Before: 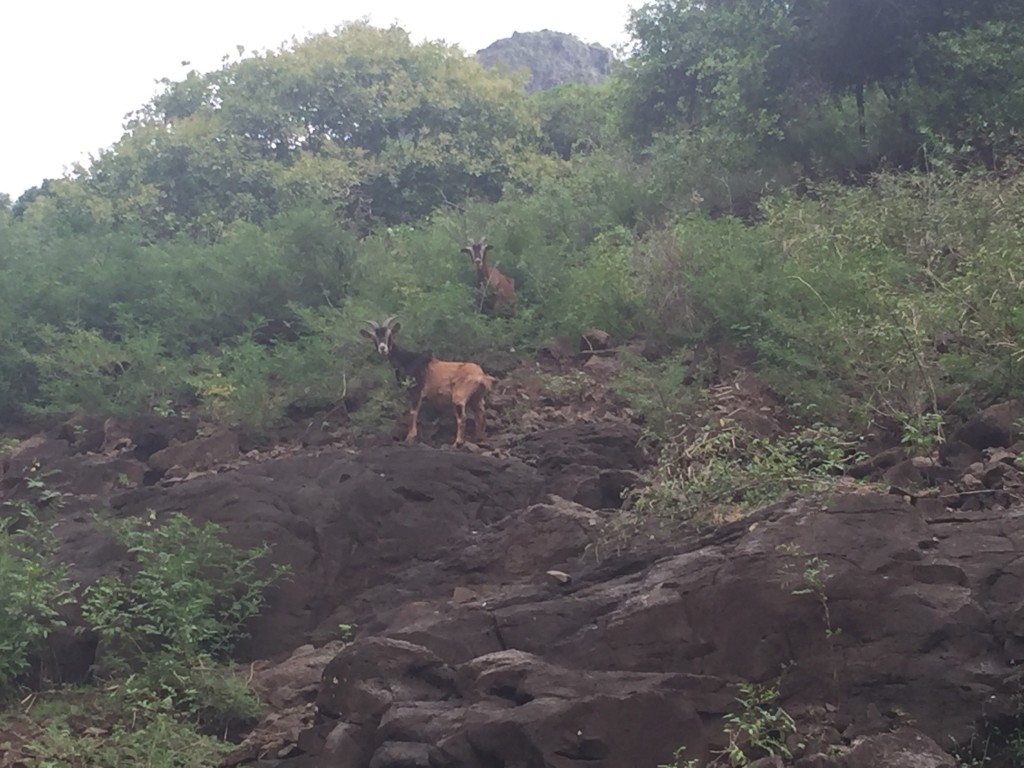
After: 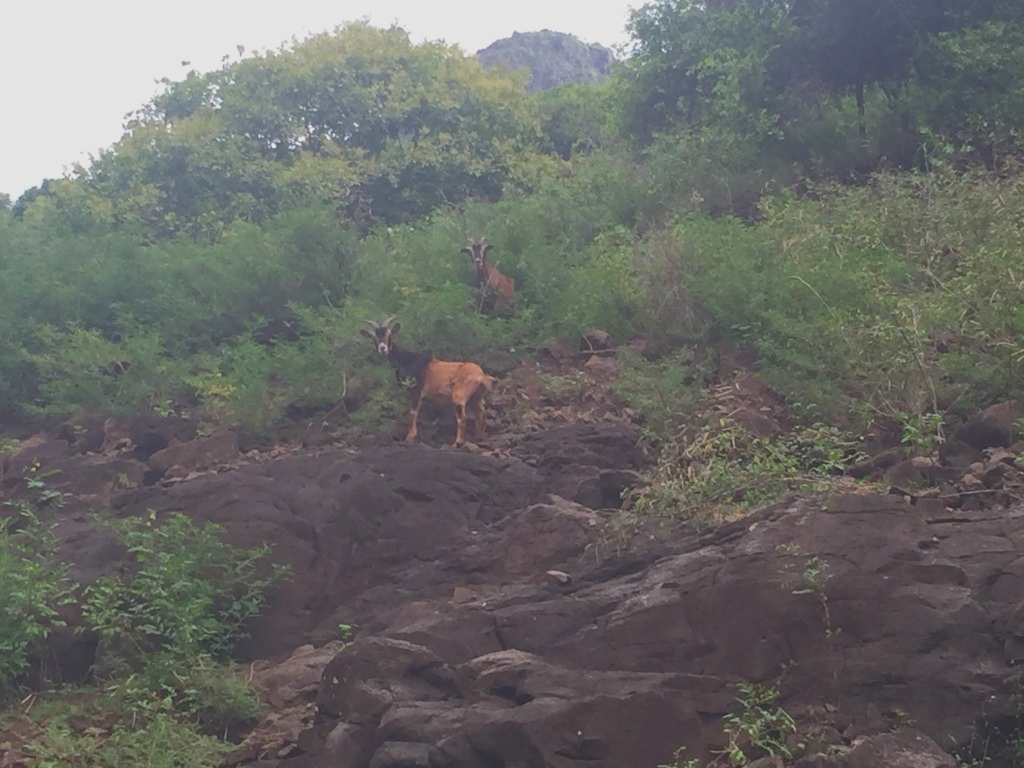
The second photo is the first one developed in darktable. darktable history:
contrast brightness saturation: contrast -0.181, saturation 0.188
